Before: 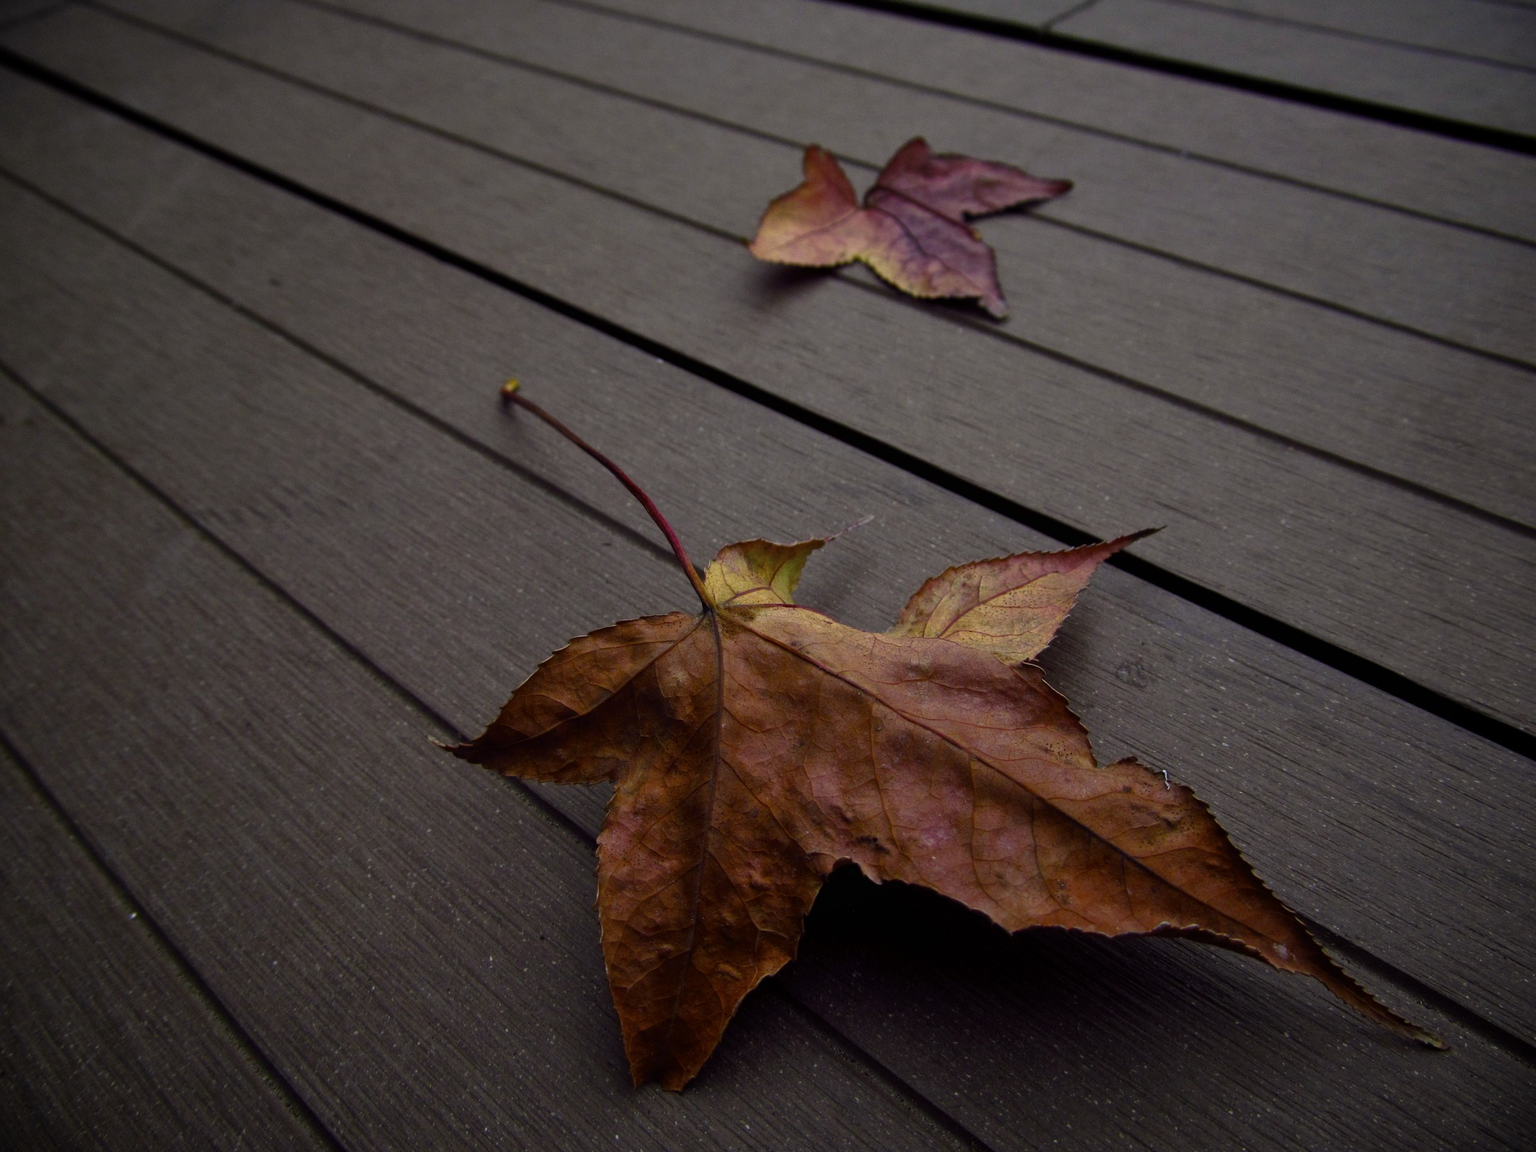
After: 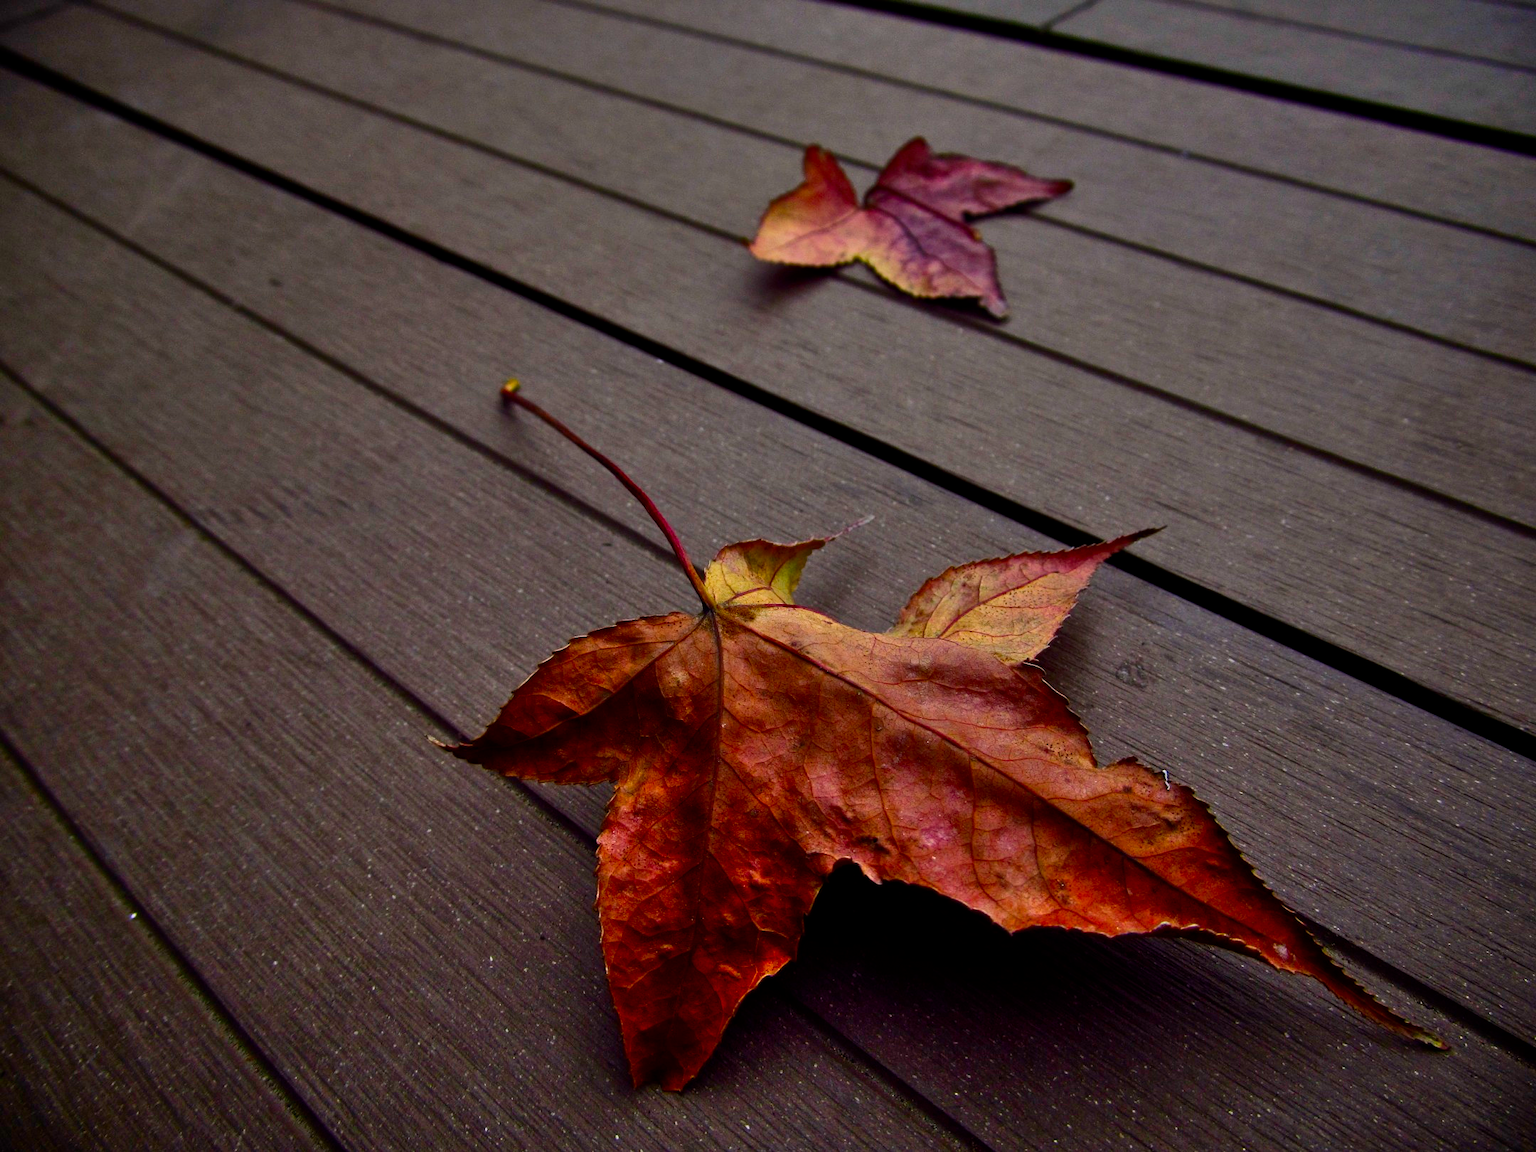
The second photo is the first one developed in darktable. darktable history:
contrast brightness saturation: contrast 0.171, saturation 0.297
shadows and highlights: soften with gaussian
